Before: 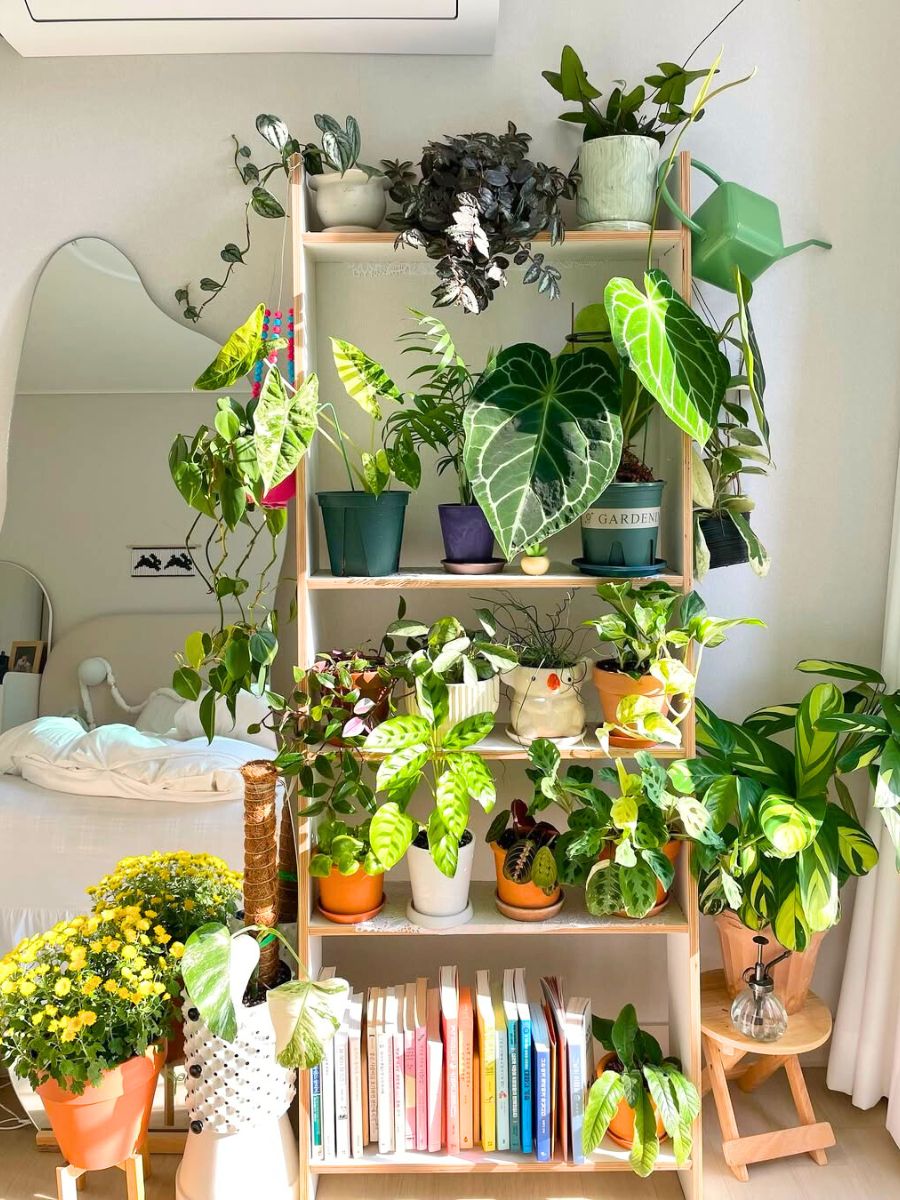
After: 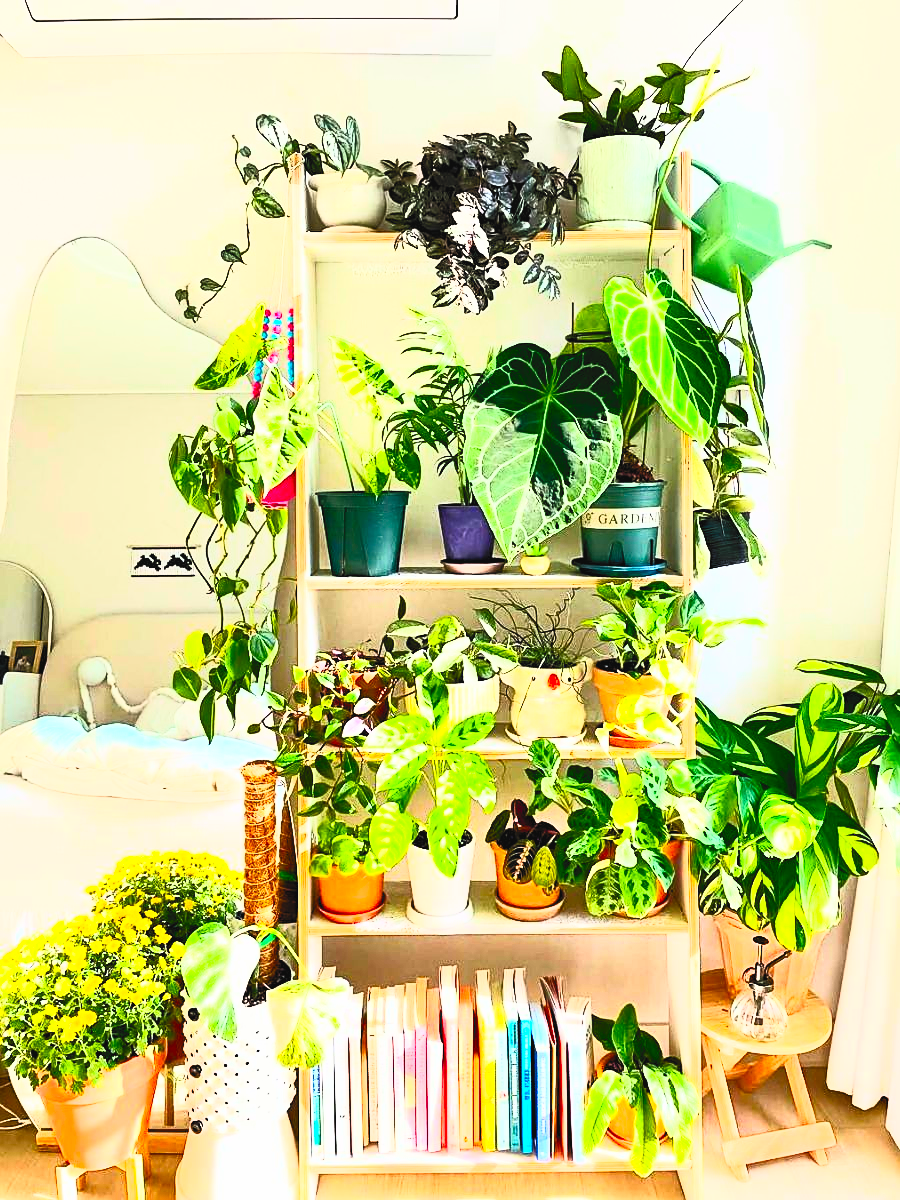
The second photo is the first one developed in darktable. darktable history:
contrast brightness saturation: contrast 0.992, brightness 0.982, saturation 0.99
sharpen: on, module defaults
filmic rgb: black relative exposure -7.42 EV, white relative exposure 4.88 EV, threshold 5.97 EV, hardness 3.4, enable highlight reconstruction true
